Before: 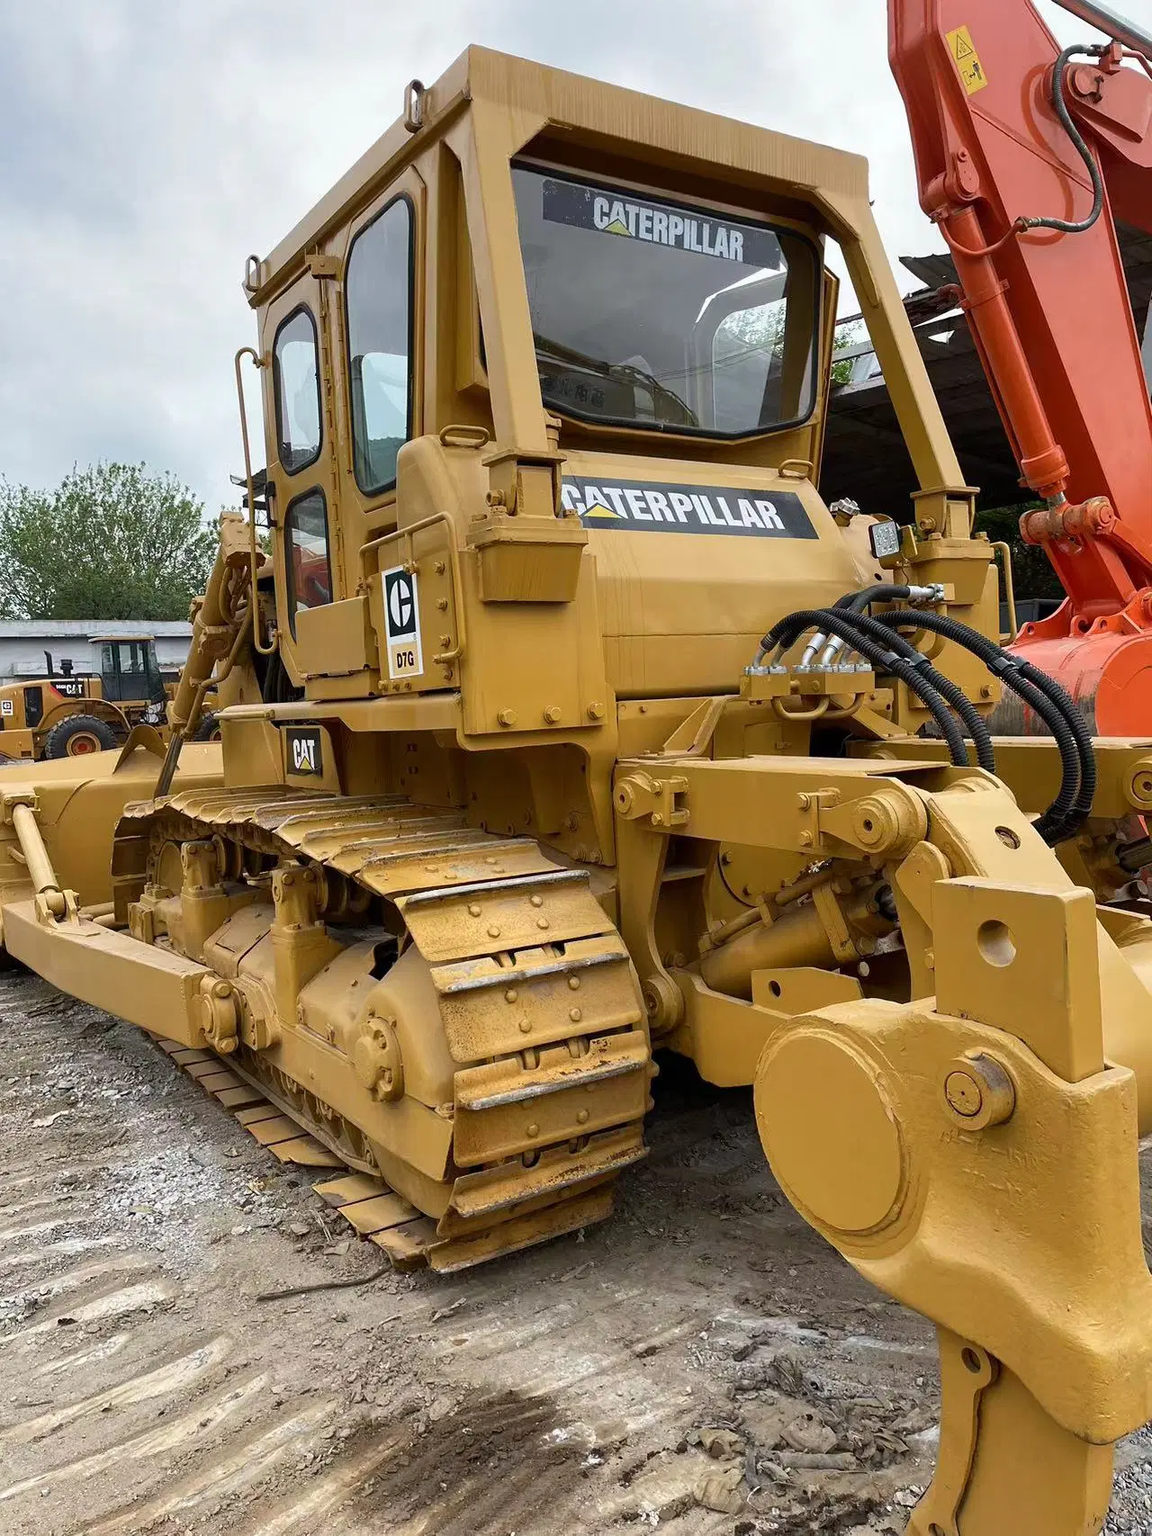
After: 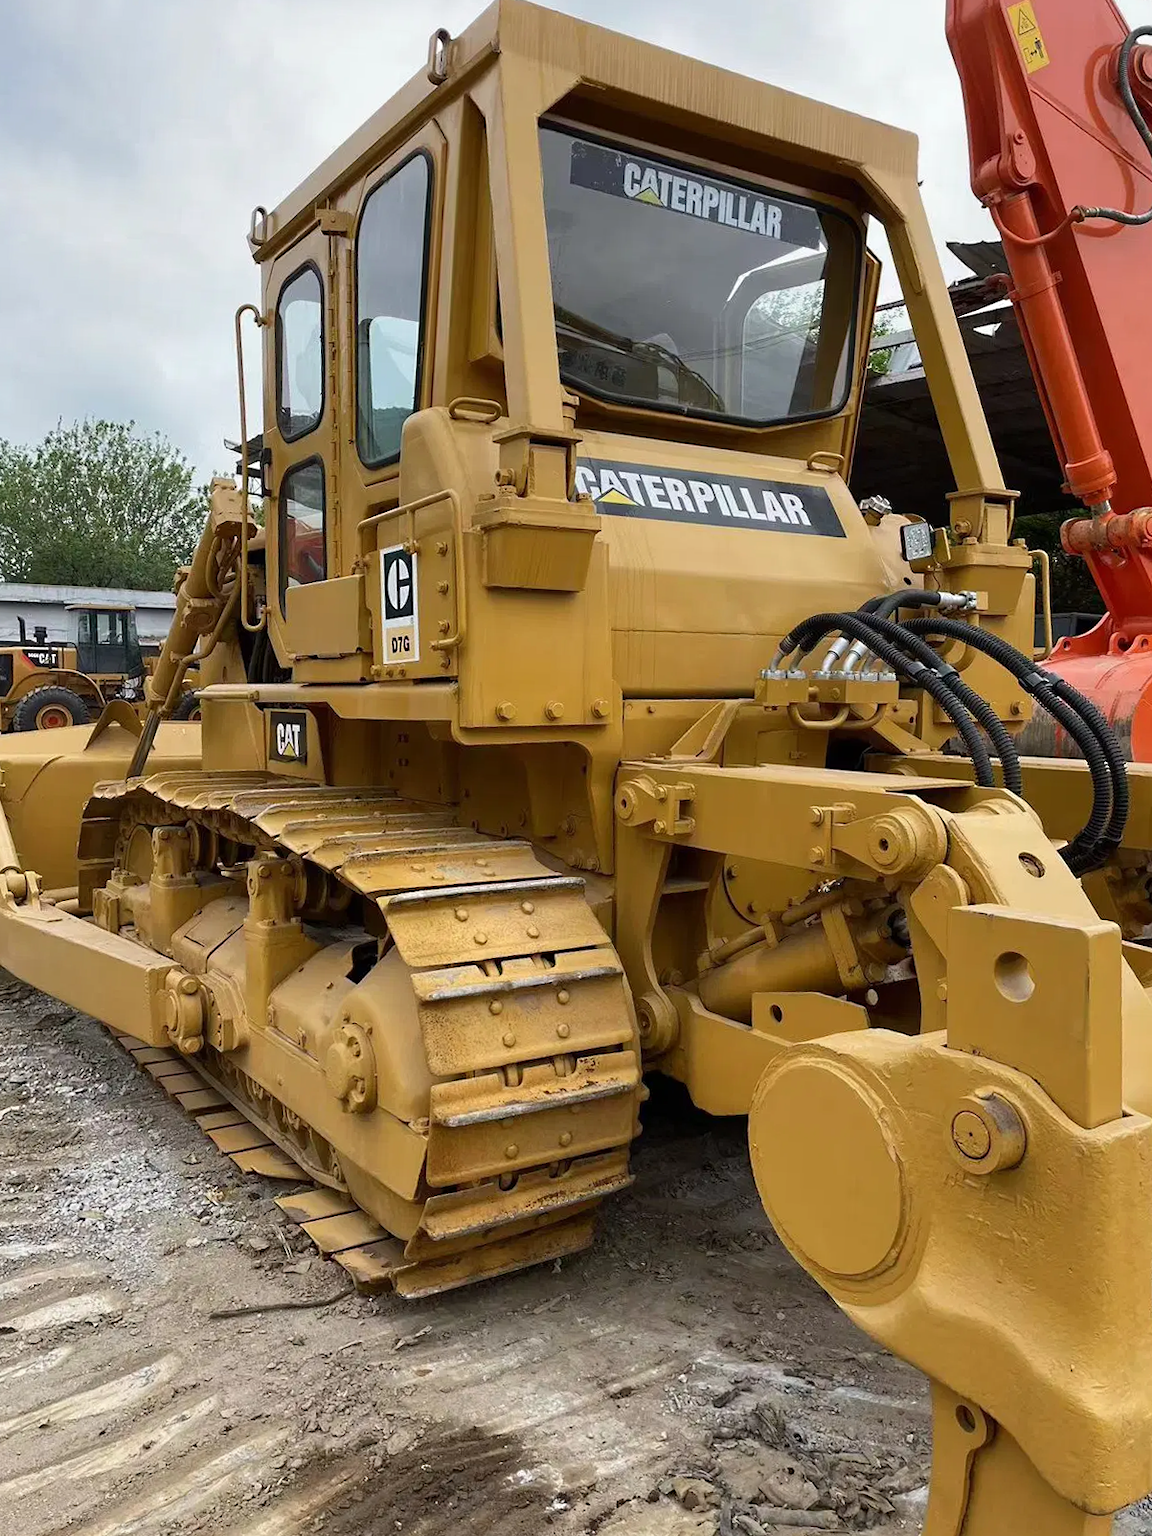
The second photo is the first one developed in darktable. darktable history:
crop and rotate: angle -2.8°
exposure: exposure -0.053 EV, compensate highlight preservation false
sharpen: radius 5.308, amount 0.315, threshold 25.979
